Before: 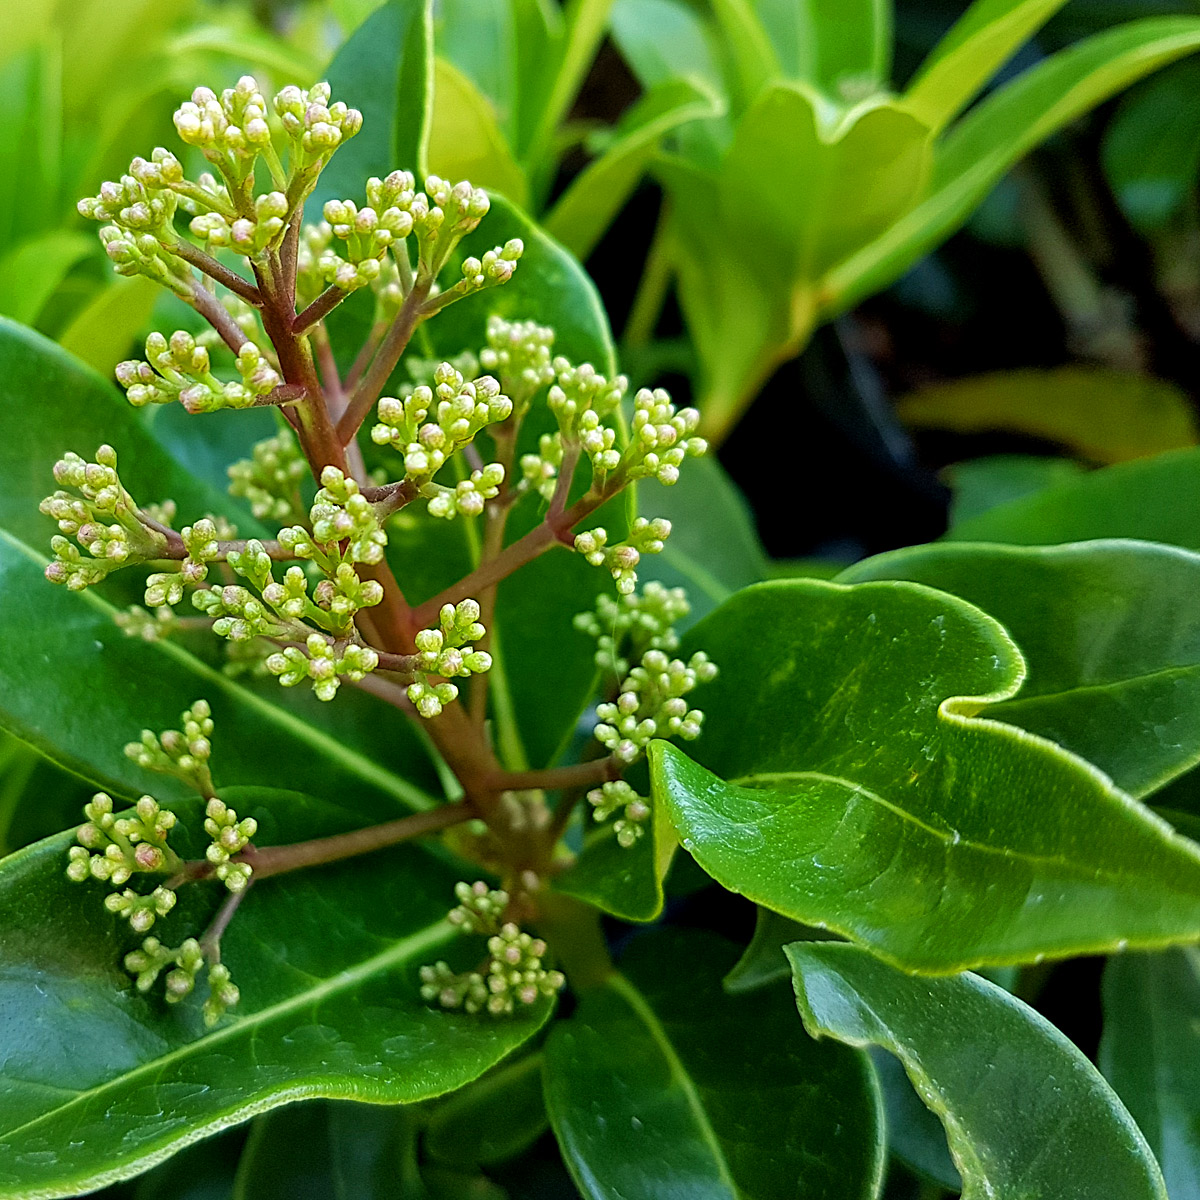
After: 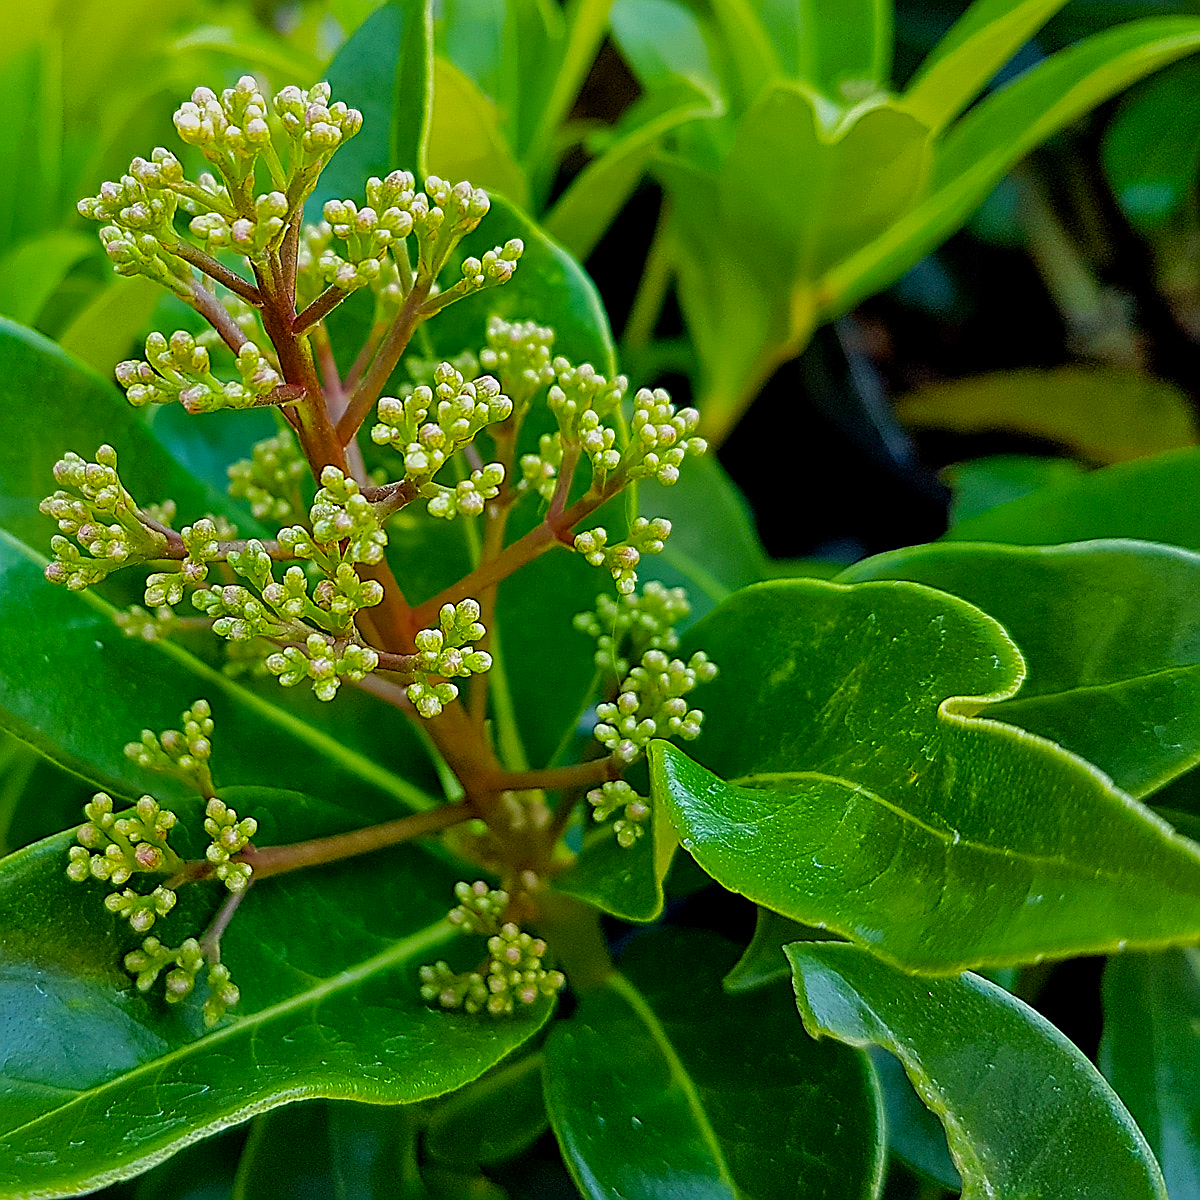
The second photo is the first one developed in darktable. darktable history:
sharpen: radius 1.4, amount 1.25, threshold 0.7
color balance rgb: perceptual saturation grading › global saturation 30%
tone equalizer: -8 EV 0.25 EV, -7 EV 0.417 EV, -6 EV 0.417 EV, -5 EV 0.25 EV, -3 EV -0.25 EV, -2 EV -0.417 EV, -1 EV -0.417 EV, +0 EV -0.25 EV, edges refinement/feathering 500, mask exposure compensation -1.57 EV, preserve details guided filter
